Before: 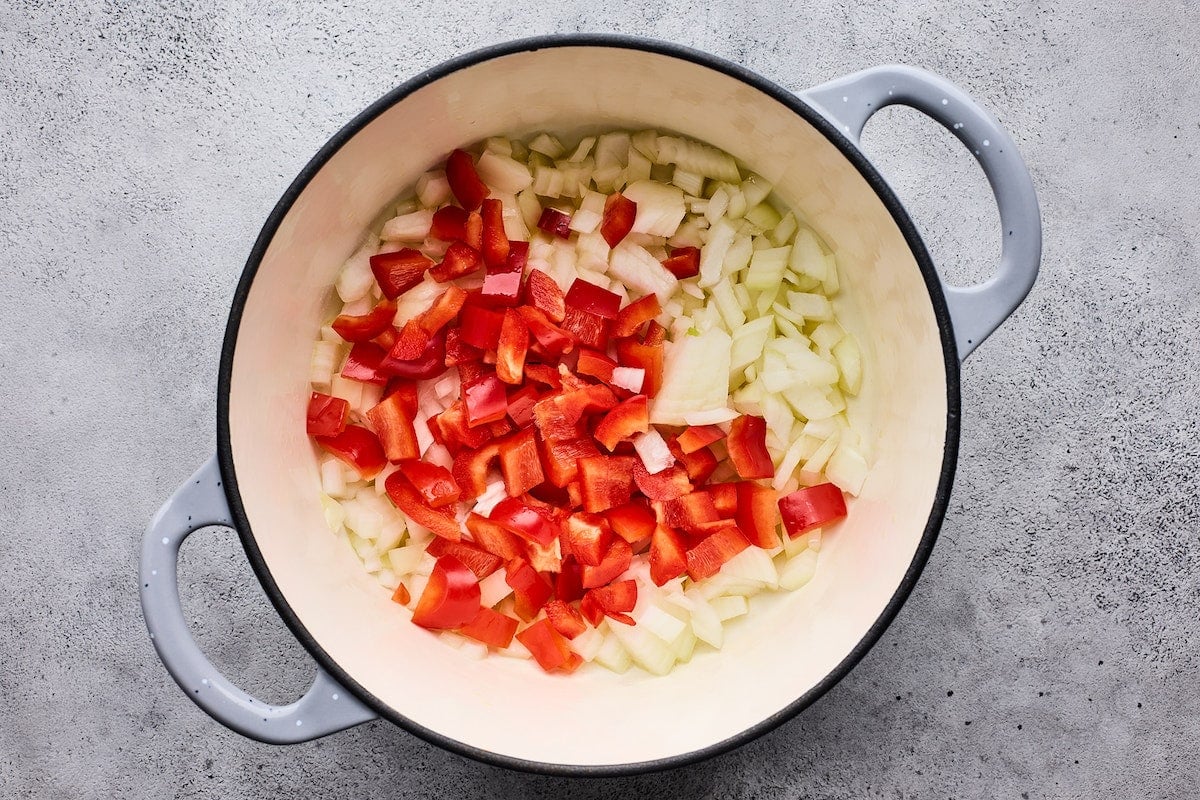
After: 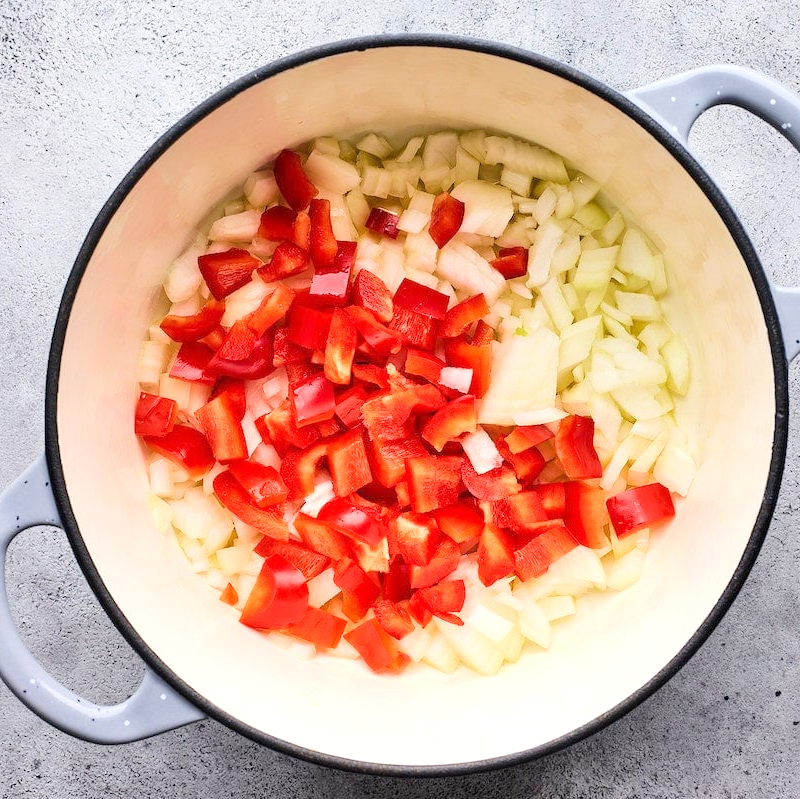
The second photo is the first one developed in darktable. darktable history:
tone equalizer: -8 EV 0.978 EV, -7 EV 0.999 EV, -6 EV 0.998 EV, -5 EV 1.01 EV, -4 EV 1.03 EV, -3 EV 0.721 EV, -2 EV 0.52 EV, -1 EV 0.254 EV, edges refinement/feathering 500, mask exposure compensation -1.57 EV, preserve details no
crop and rotate: left 14.376%, right 18.936%
velvia: strength 9.45%
